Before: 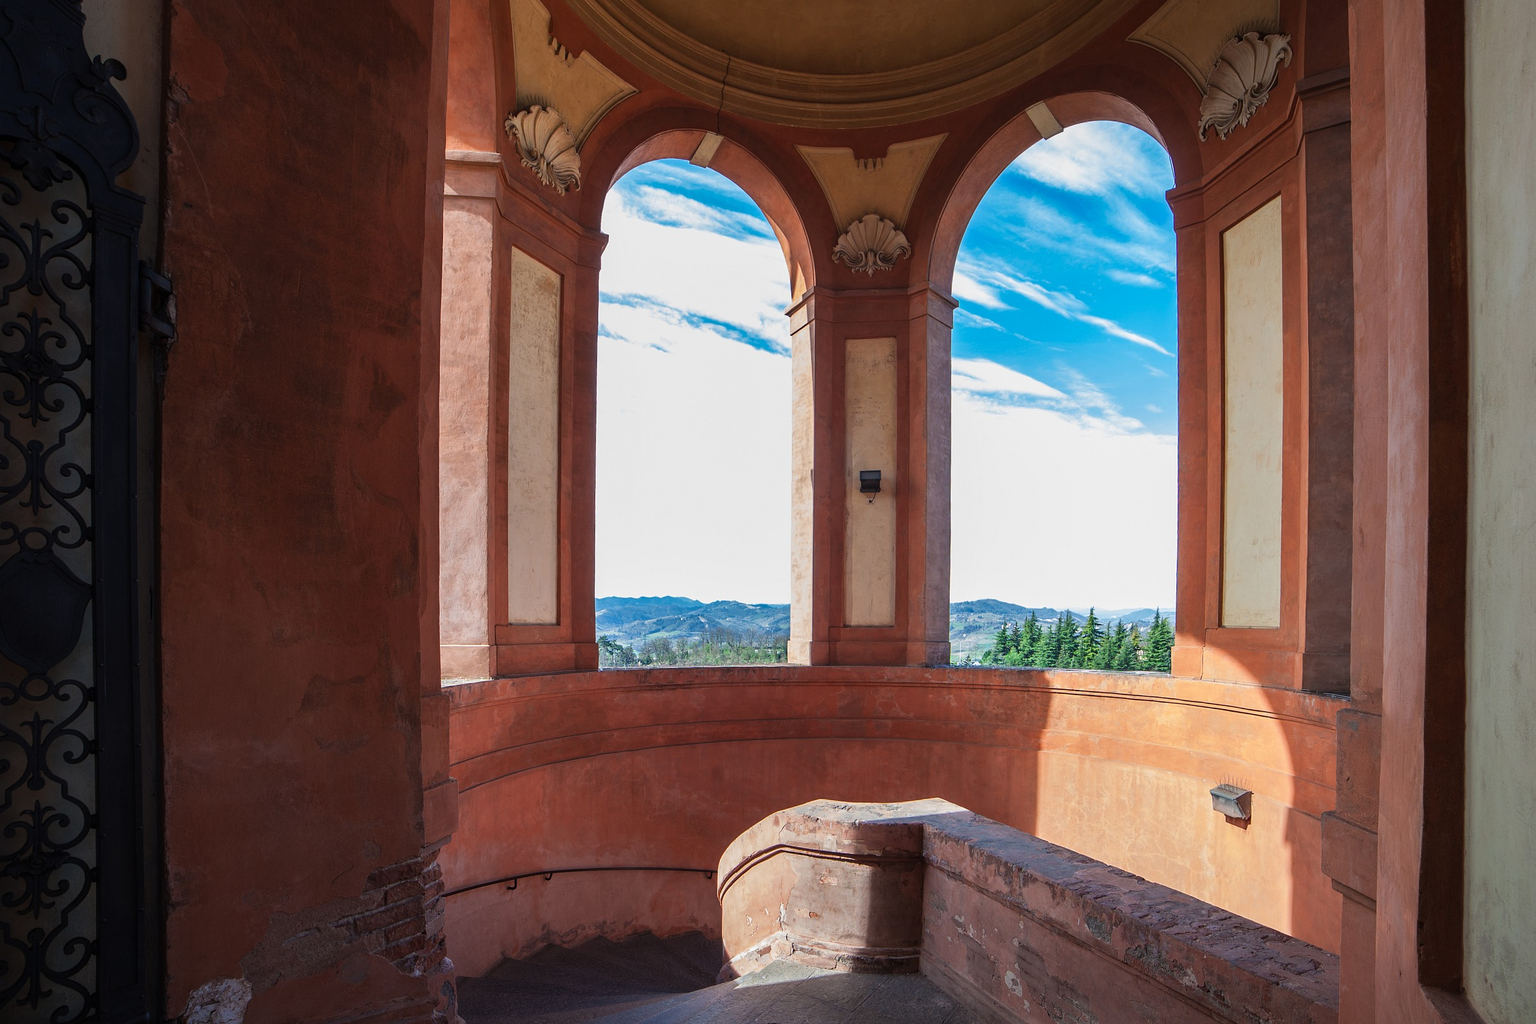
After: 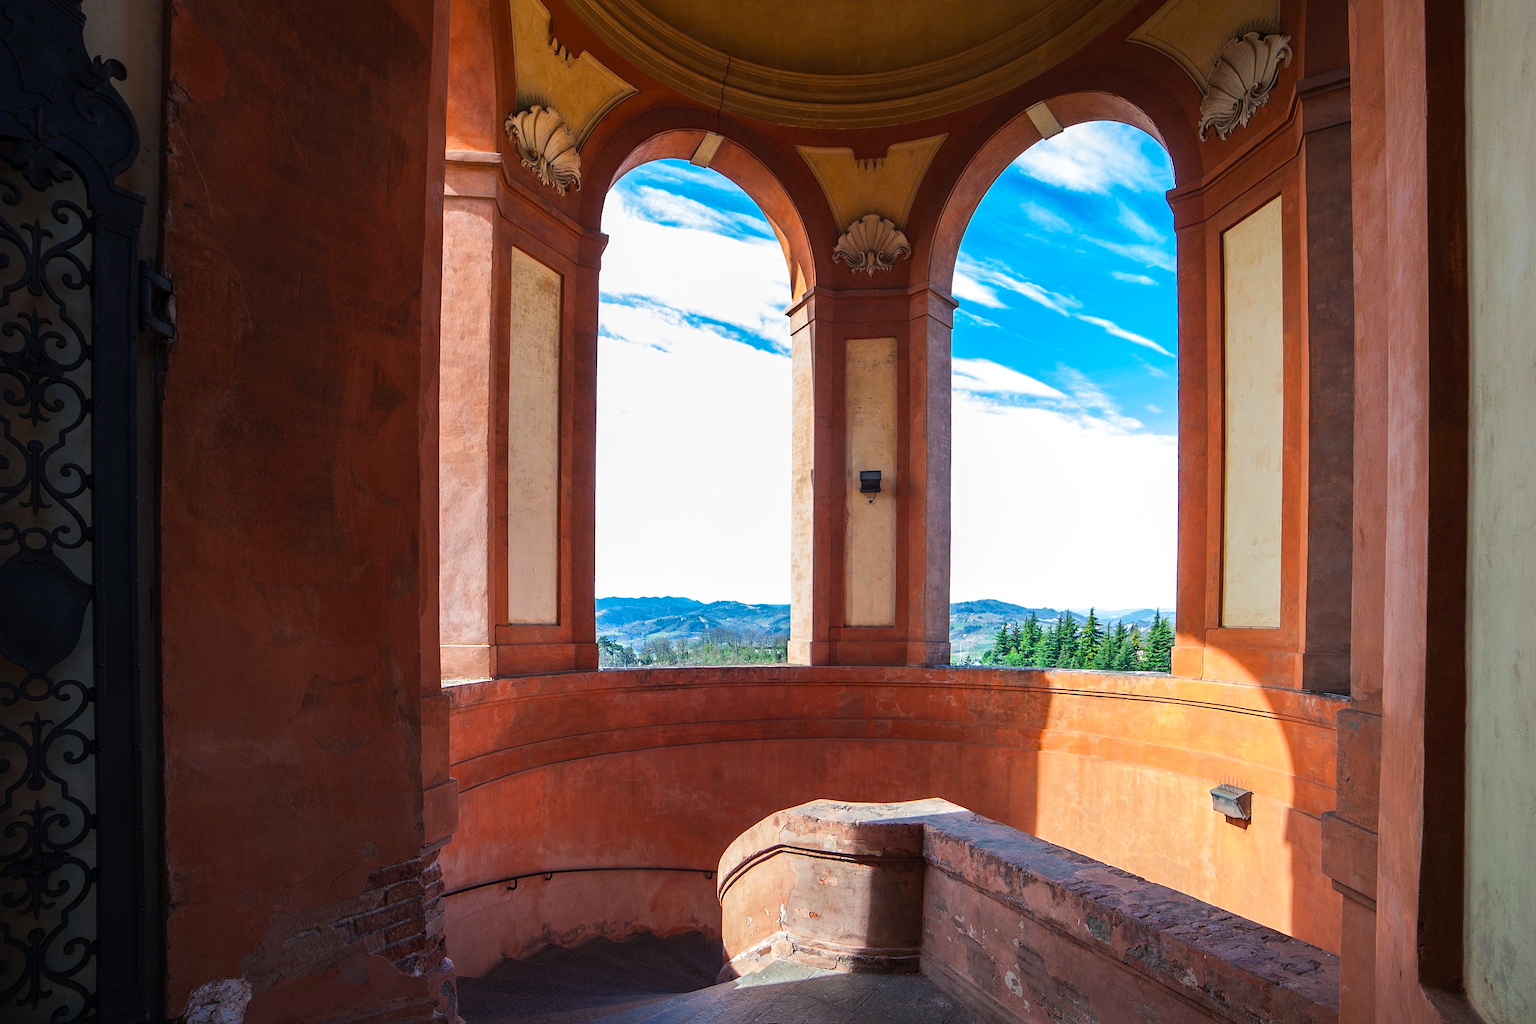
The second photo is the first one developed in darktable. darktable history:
color balance rgb: shadows lift › chroma 1.015%, shadows lift › hue 216.71°, perceptual saturation grading › global saturation 30.769%, perceptual brilliance grading › highlights 6.05%, perceptual brilliance grading › mid-tones 16.216%, perceptual brilliance grading › shadows -5.295%
